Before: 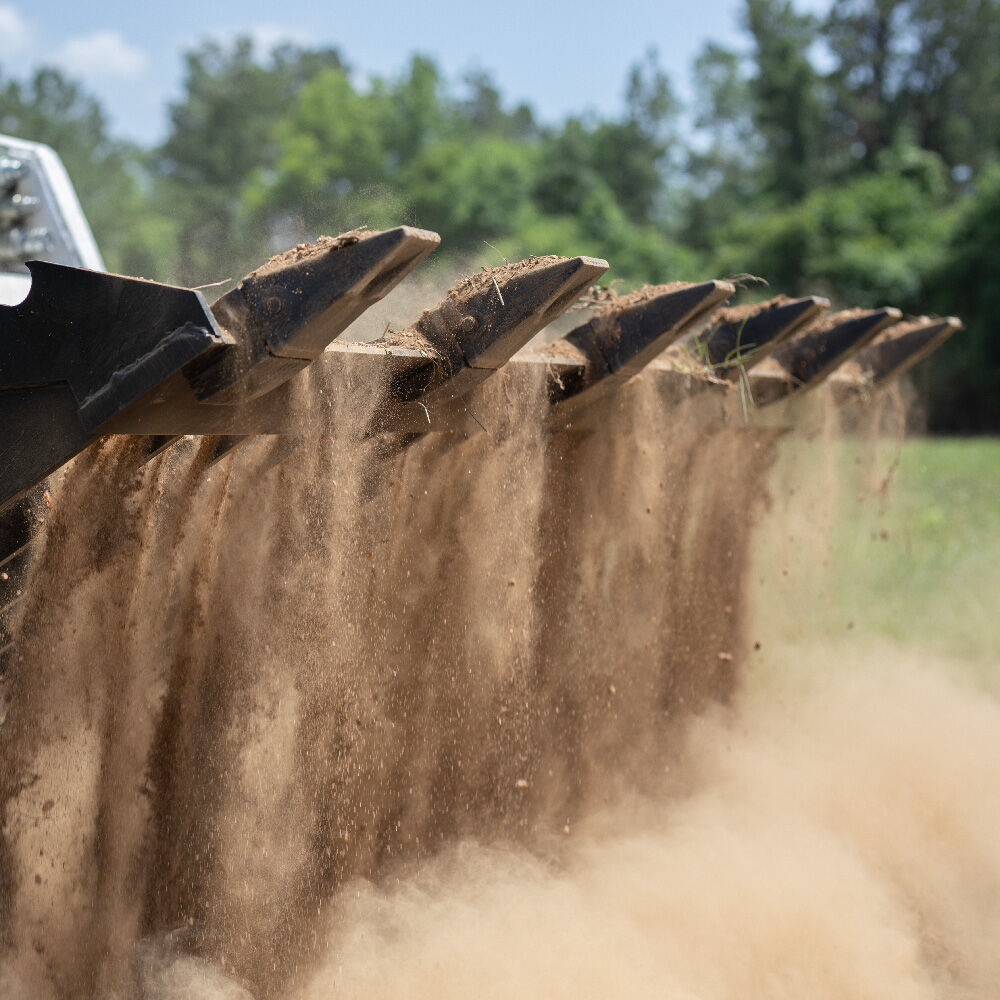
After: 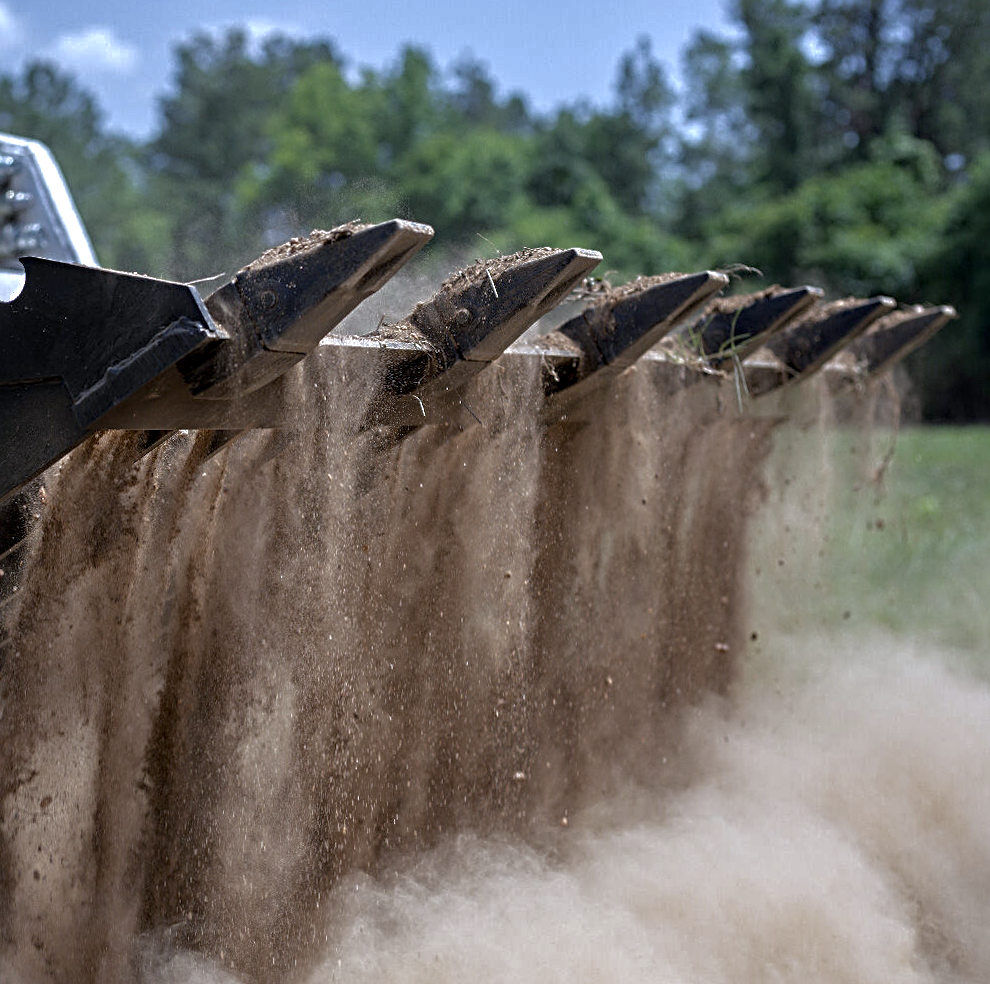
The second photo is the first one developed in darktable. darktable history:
local contrast: on, module defaults
base curve: curves: ch0 [(0, 0) (0.826, 0.587) (1, 1)]
rotate and perspective: rotation -0.45°, automatic cropping original format, crop left 0.008, crop right 0.992, crop top 0.012, crop bottom 0.988
sharpen: radius 4
white balance: red 0.948, green 1.02, blue 1.176
exposure: exposure 0.2 EV, compensate highlight preservation false
